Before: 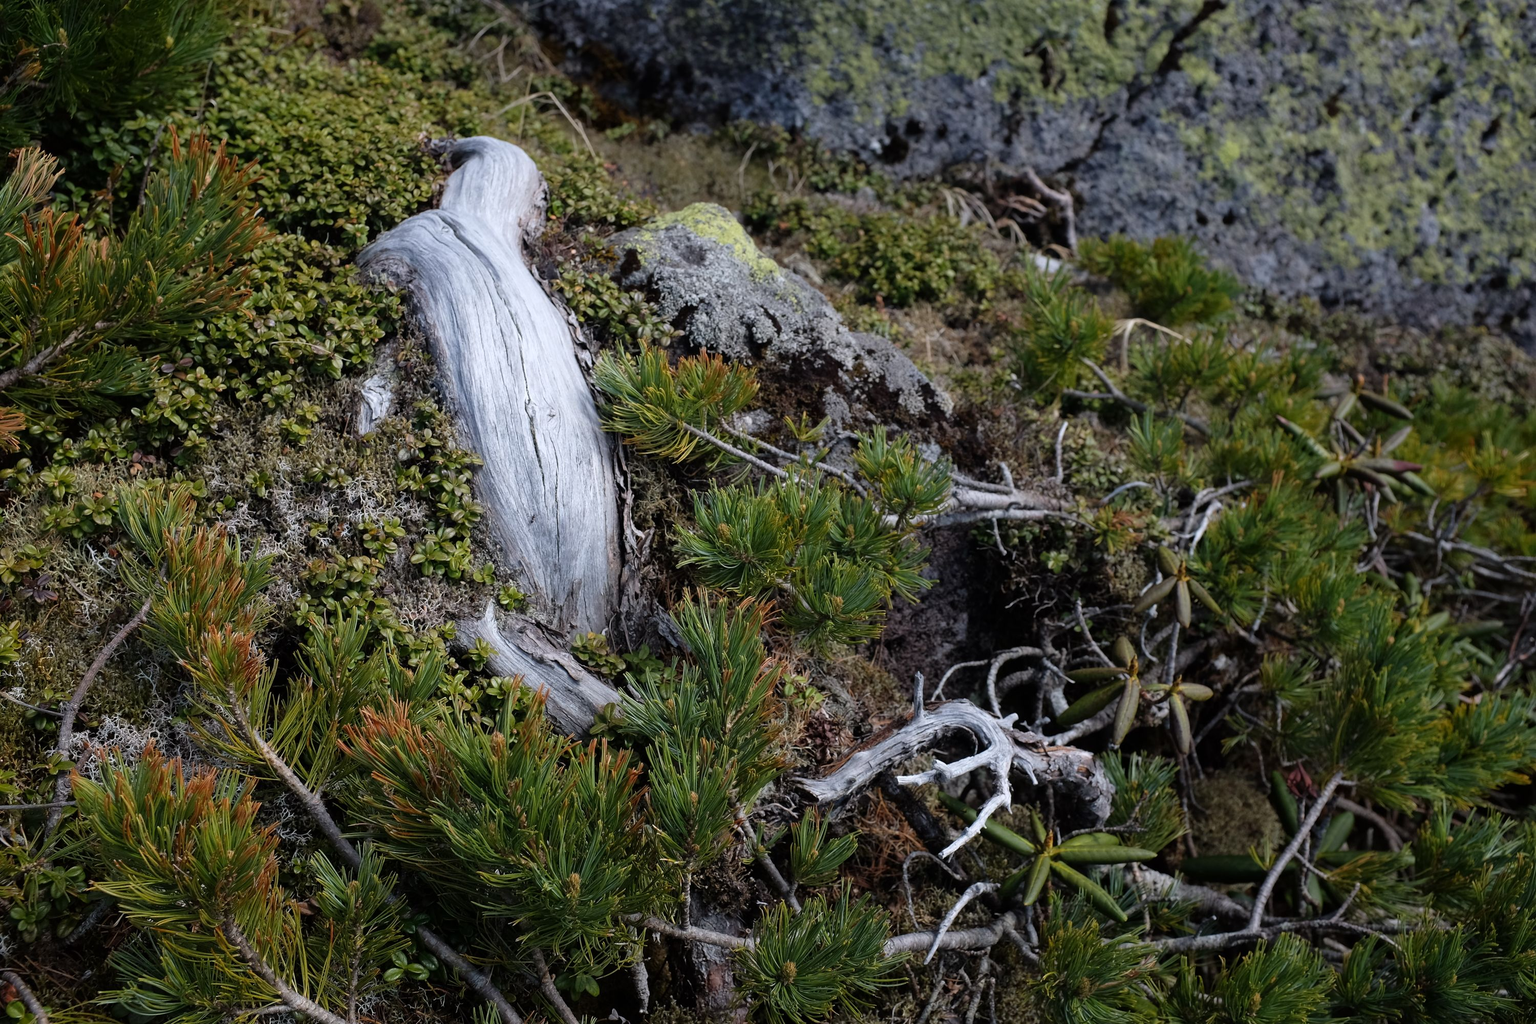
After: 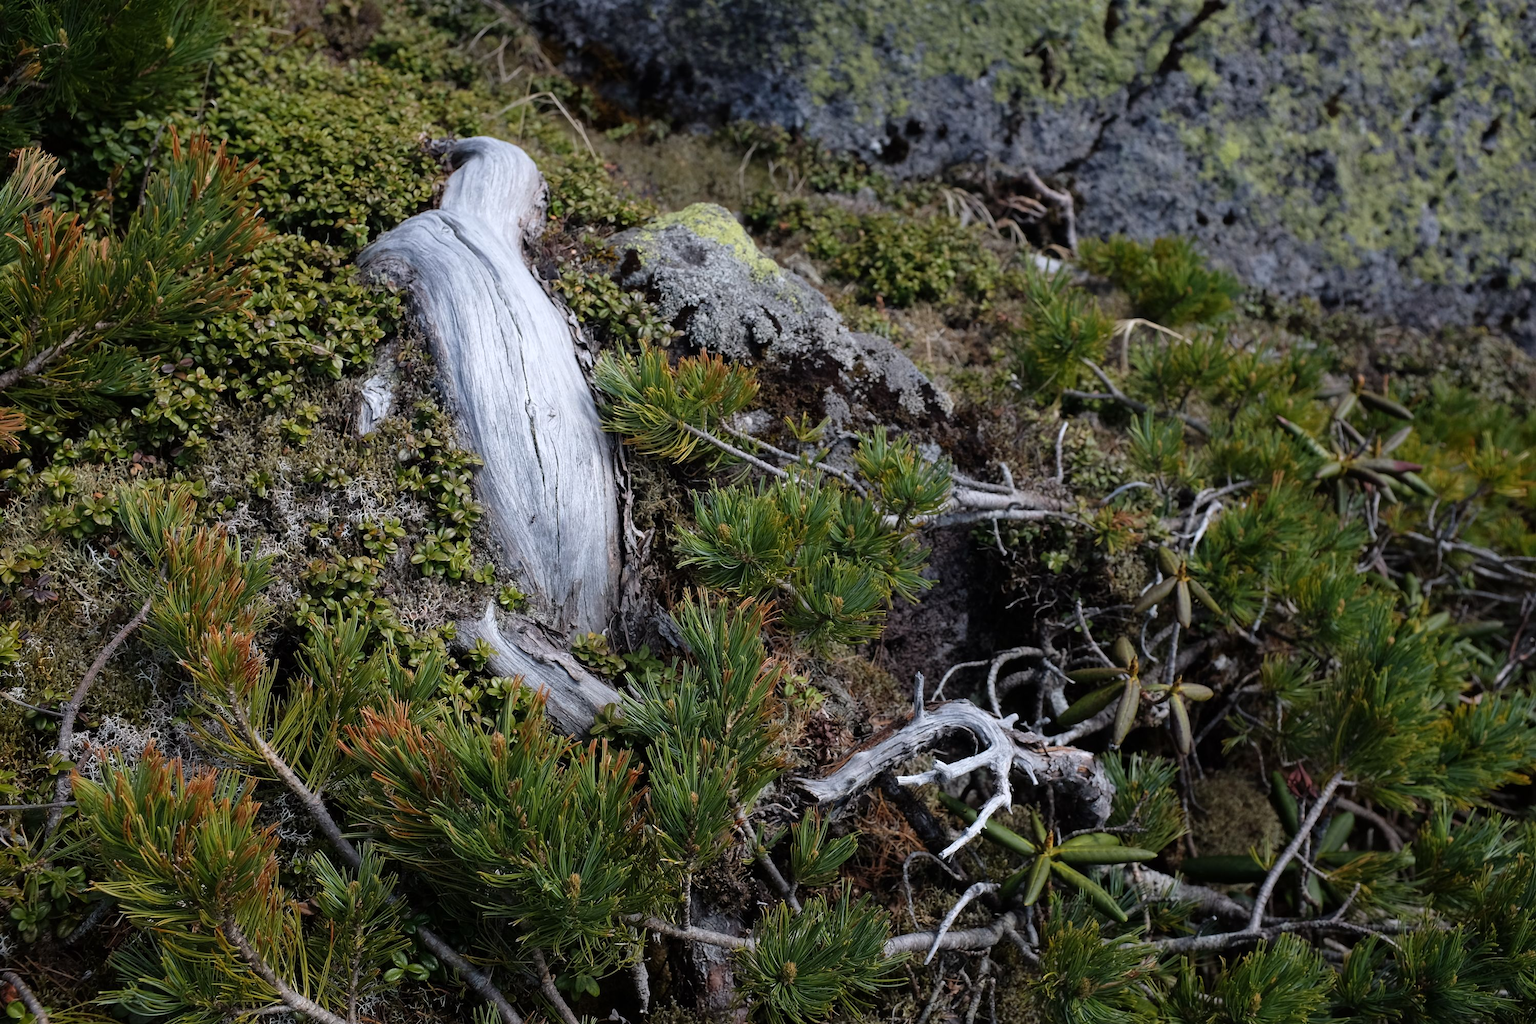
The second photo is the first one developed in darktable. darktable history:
shadows and highlights: shadows 12.02, white point adjustment 1.17, highlights -1.31, soften with gaussian
